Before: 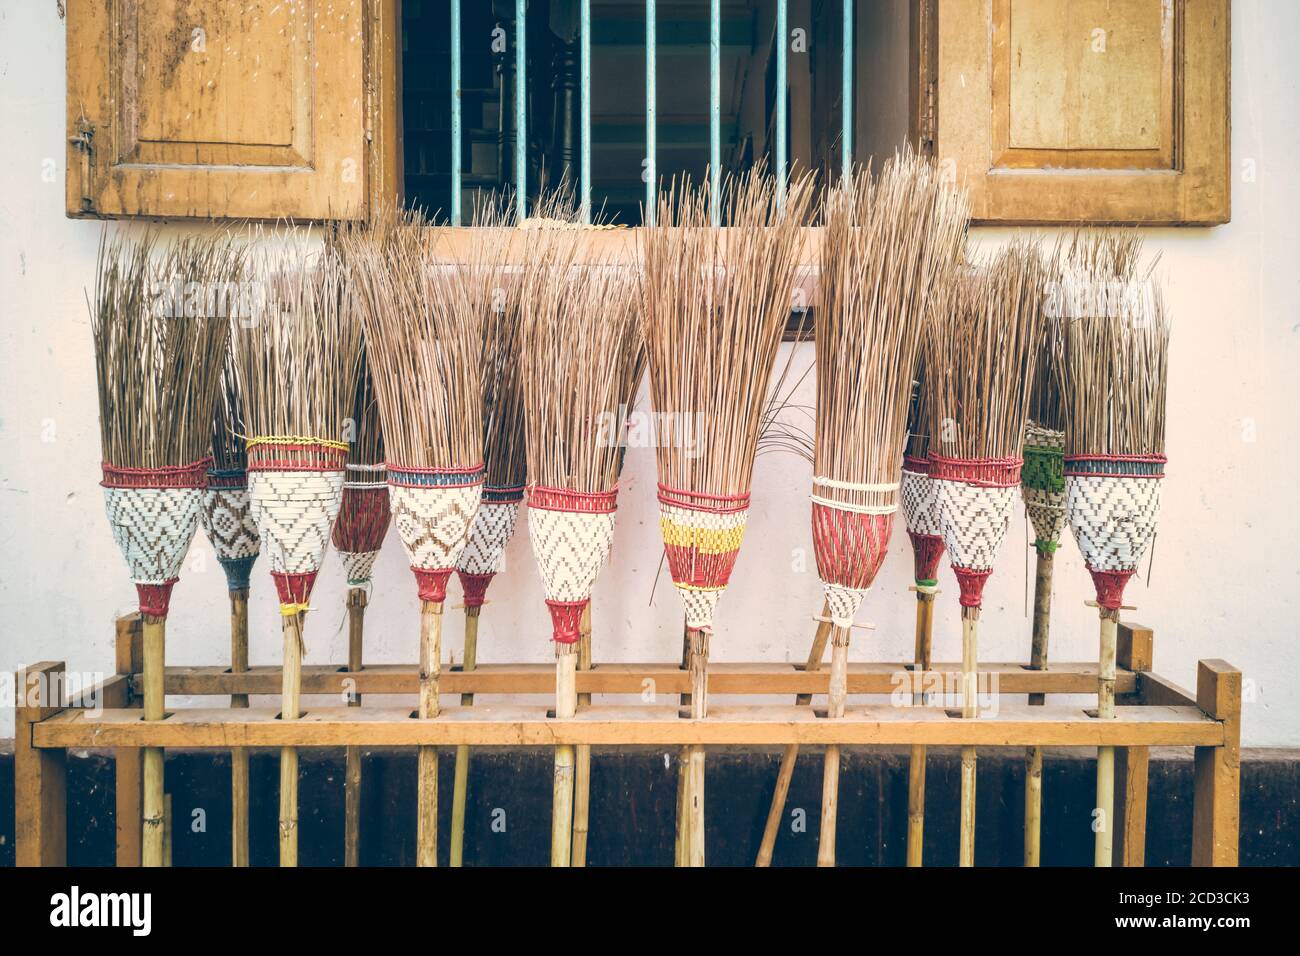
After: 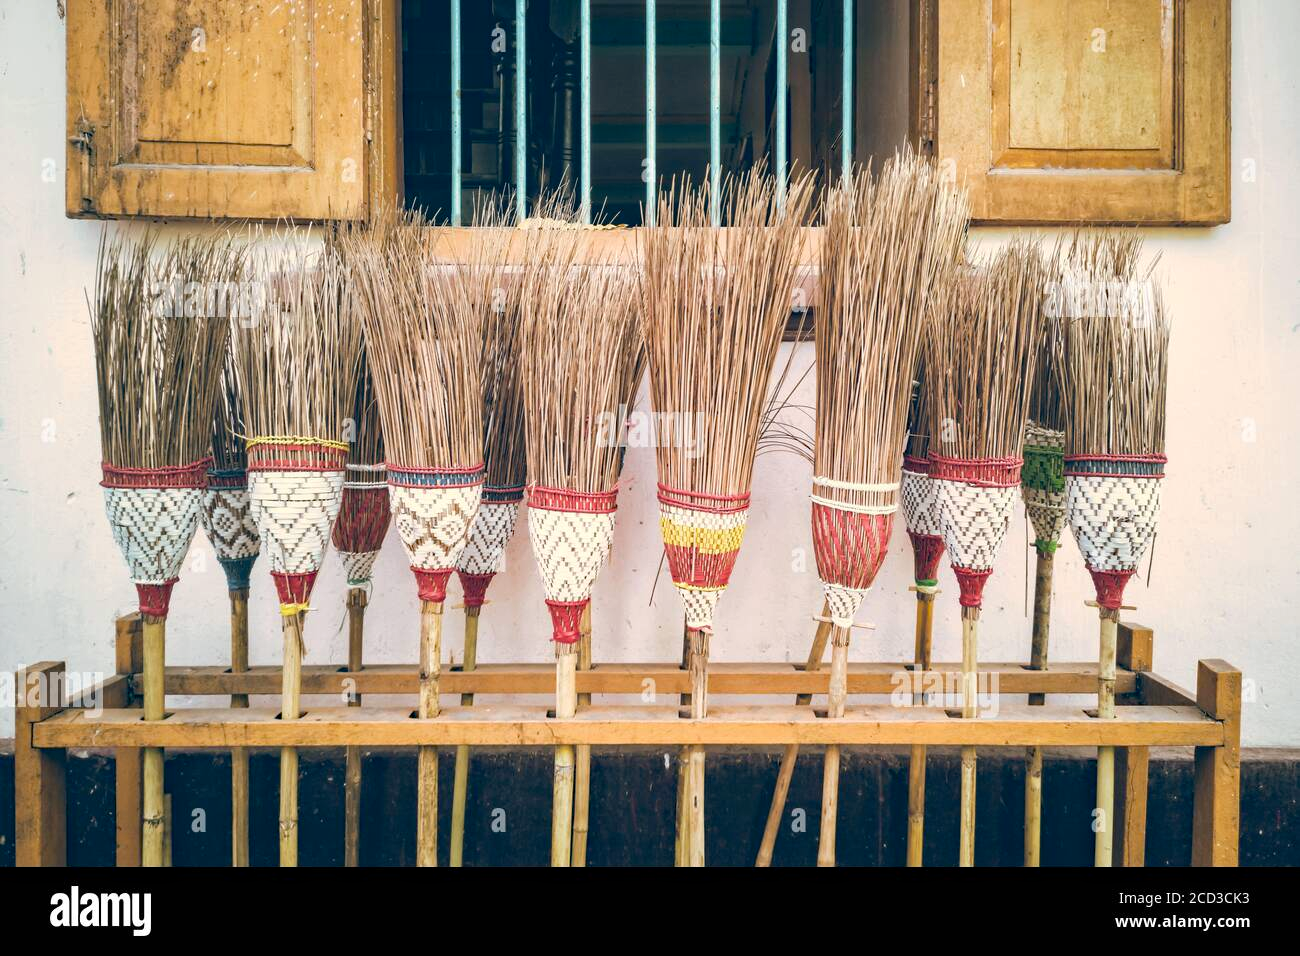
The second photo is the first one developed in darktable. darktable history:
haze removal: strength 0.297, distance 0.246, compatibility mode true, adaptive false
